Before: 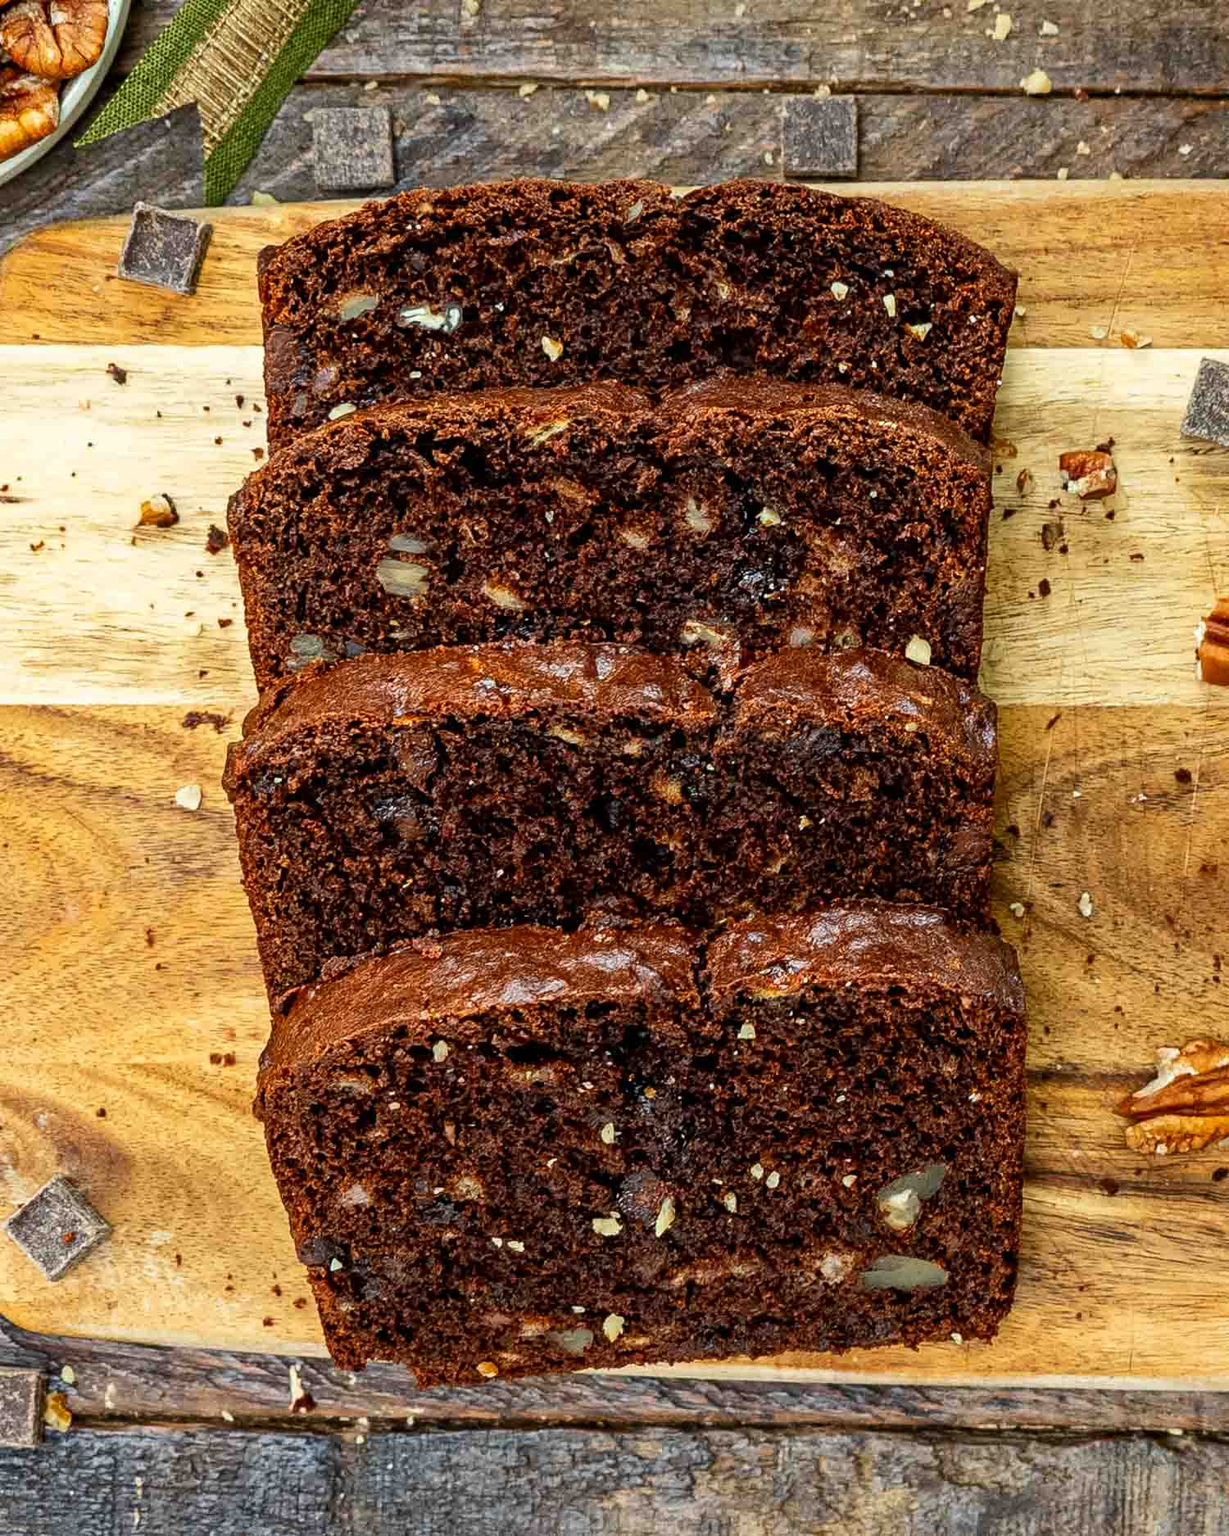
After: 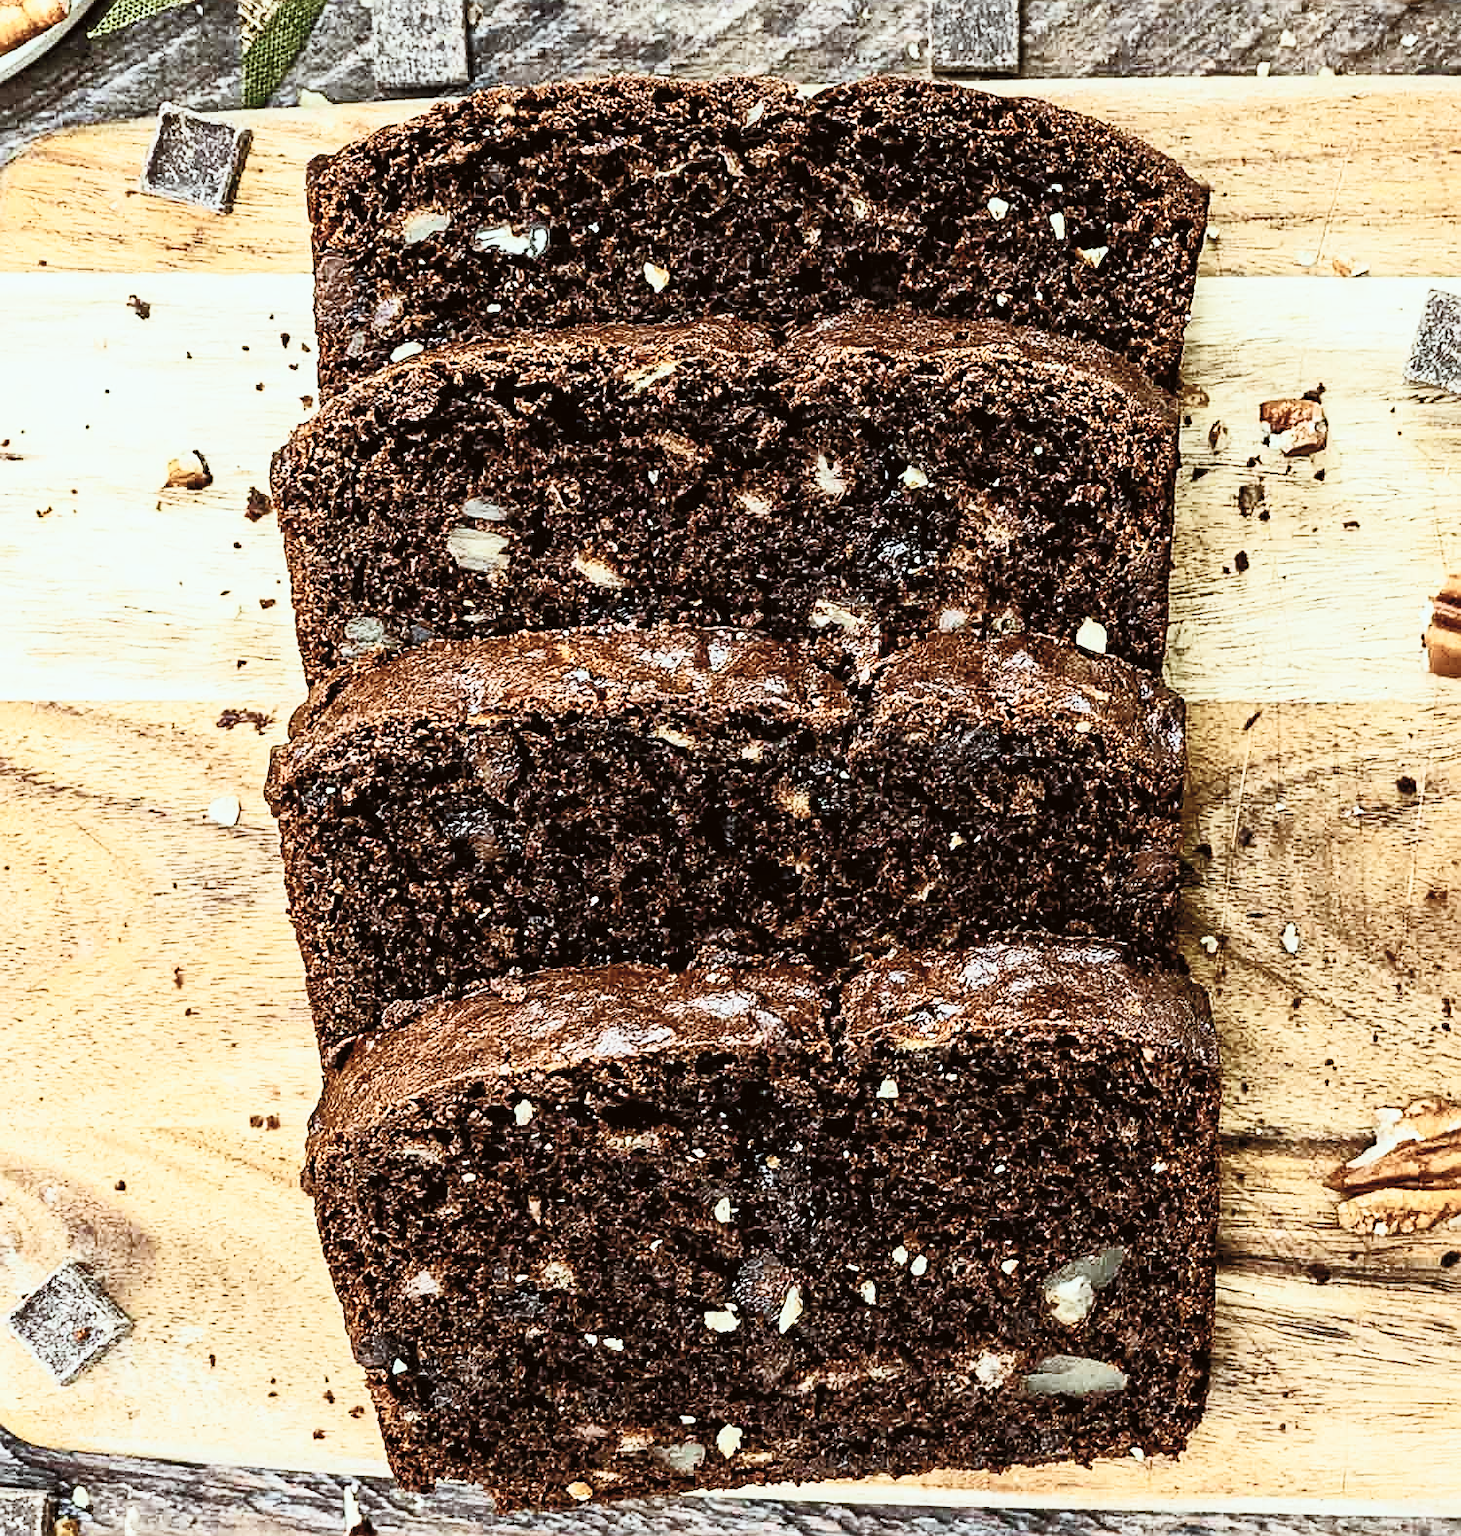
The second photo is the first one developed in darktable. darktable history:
crop: top 7.565%, bottom 8.326%
contrast brightness saturation: contrast 0.576, brightness 0.567, saturation -0.338
color zones: curves: ch1 [(0, 0.513) (0.143, 0.524) (0.286, 0.511) (0.429, 0.506) (0.571, 0.503) (0.714, 0.503) (0.857, 0.508) (1, 0.513)]
filmic rgb: black relative exposure -7.65 EV, white relative exposure 4.56 EV, threshold 5.96 EV, hardness 3.61, preserve chrominance no, color science v4 (2020), type of noise poissonian, enable highlight reconstruction true
color correction: highlights a* -2.97, highlights b* -2.16, shadows a* 1.96, shadows b* 2.96
sharpen: on, module defaults
